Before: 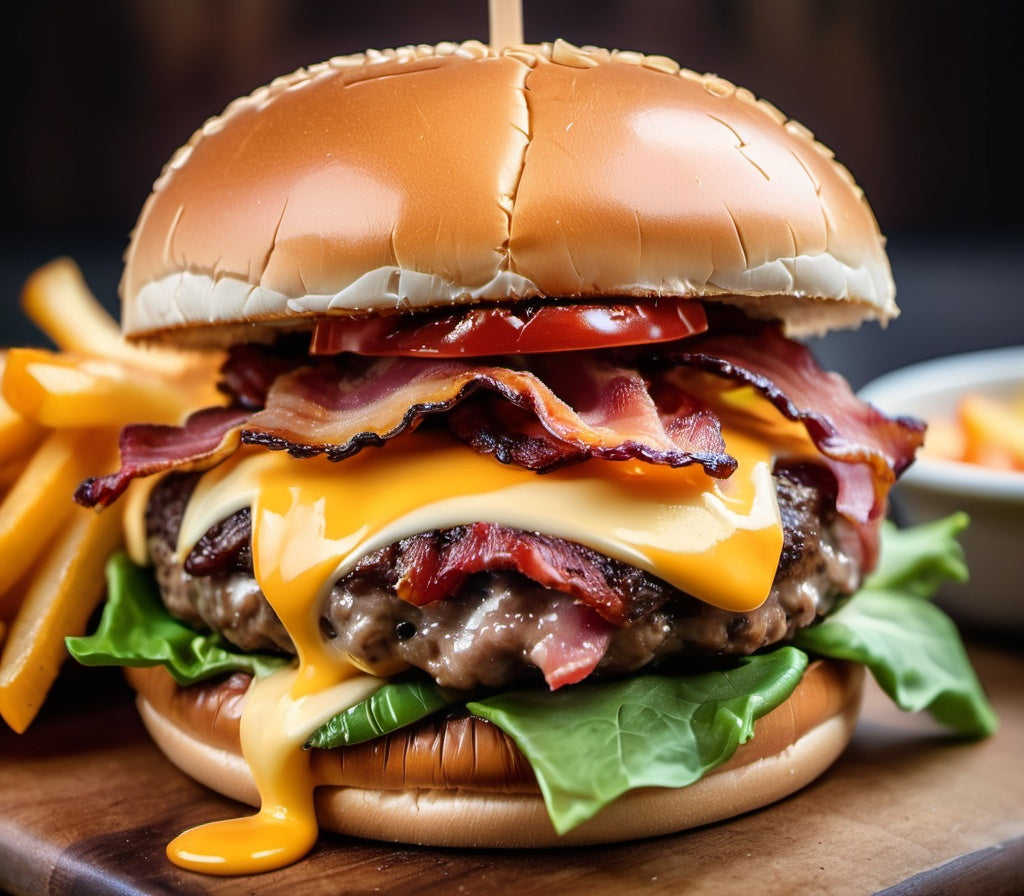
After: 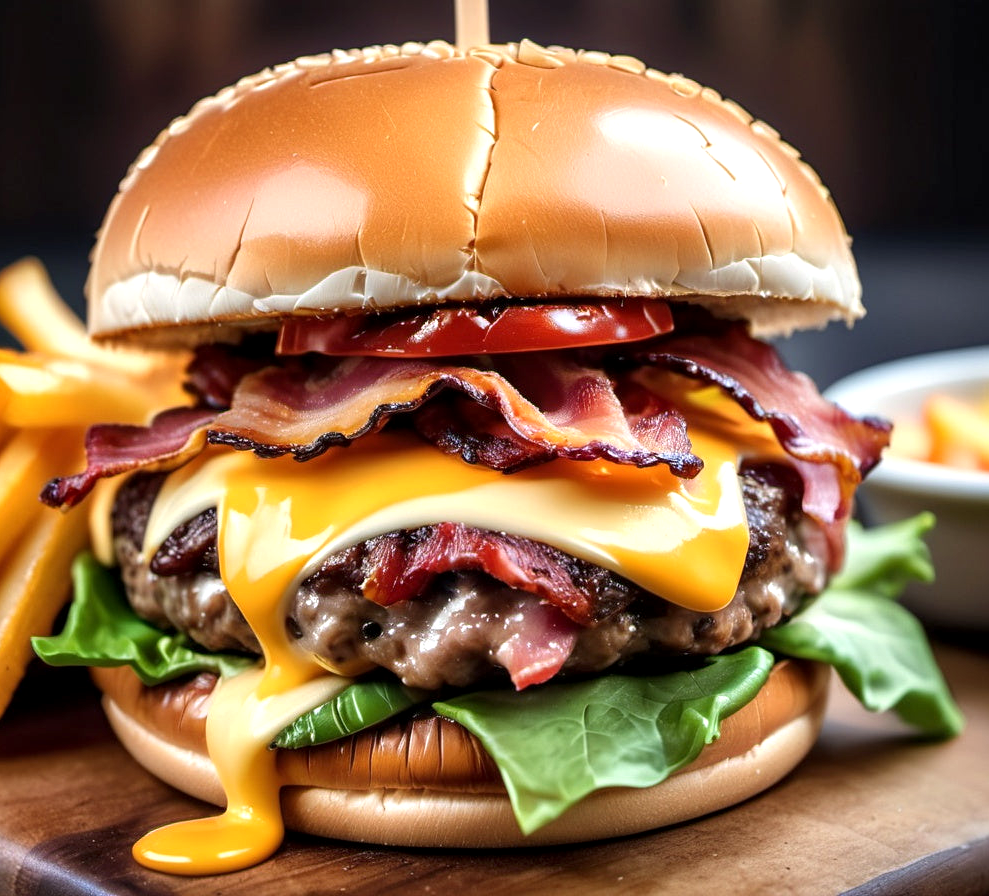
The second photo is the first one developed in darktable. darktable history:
crop and rotate: left 3.385%
local contrast: highlights 102%, shadows 101%, detail 120%, midtone range 0.2
exposure: exposure 0.297 EV, compensate highlight preservation false
